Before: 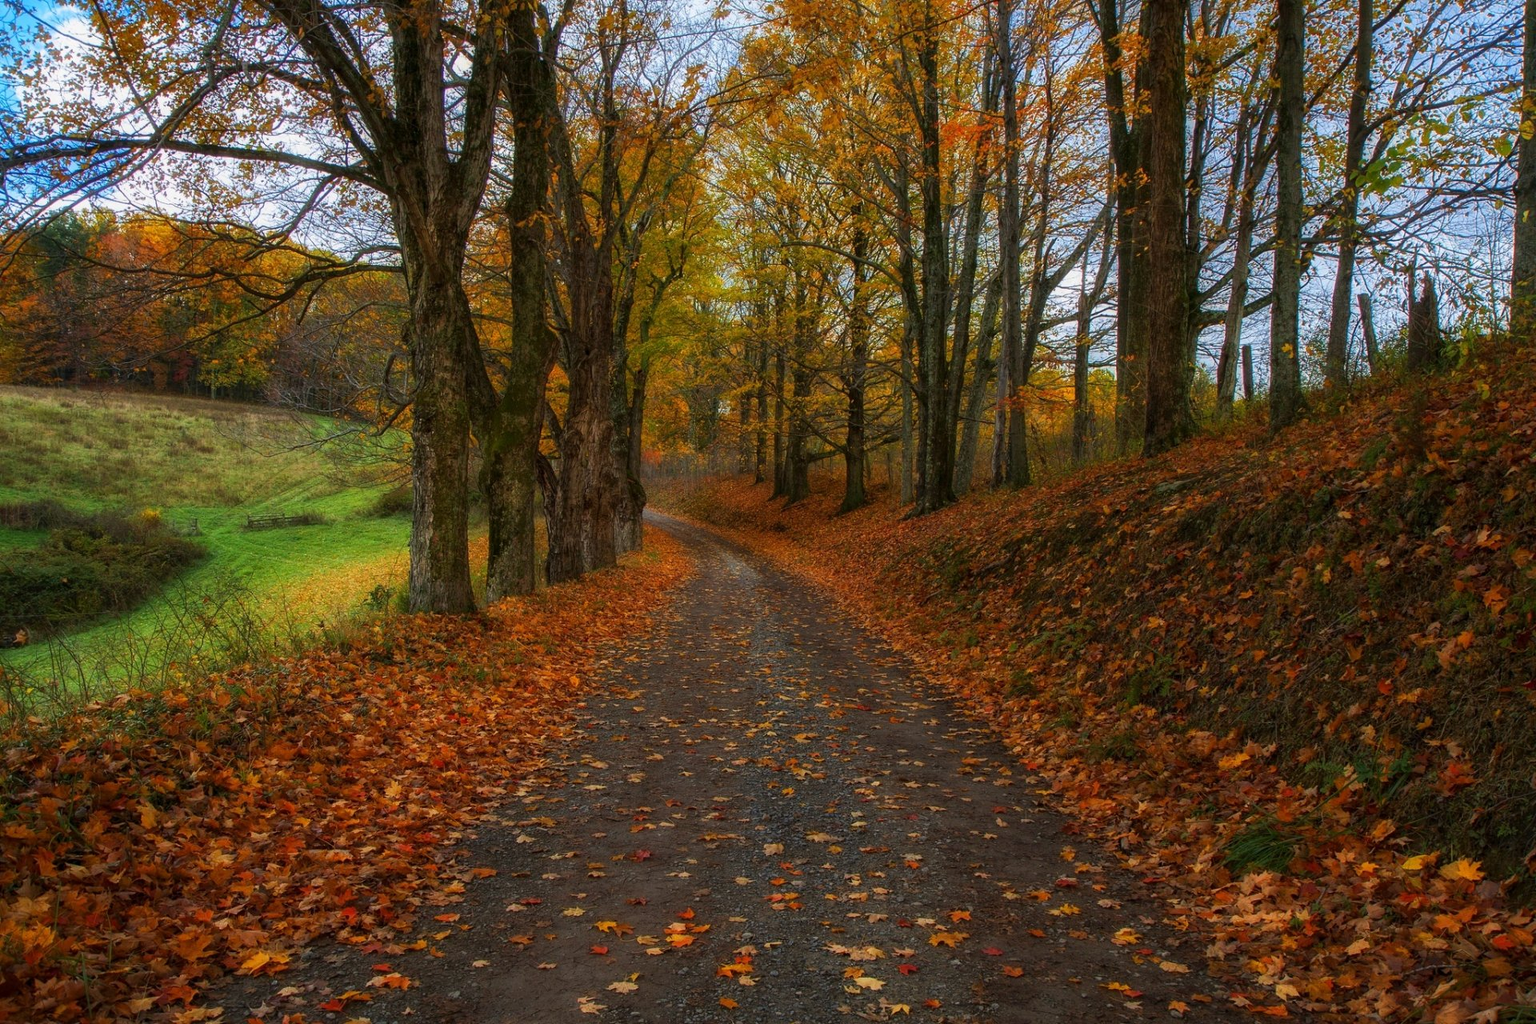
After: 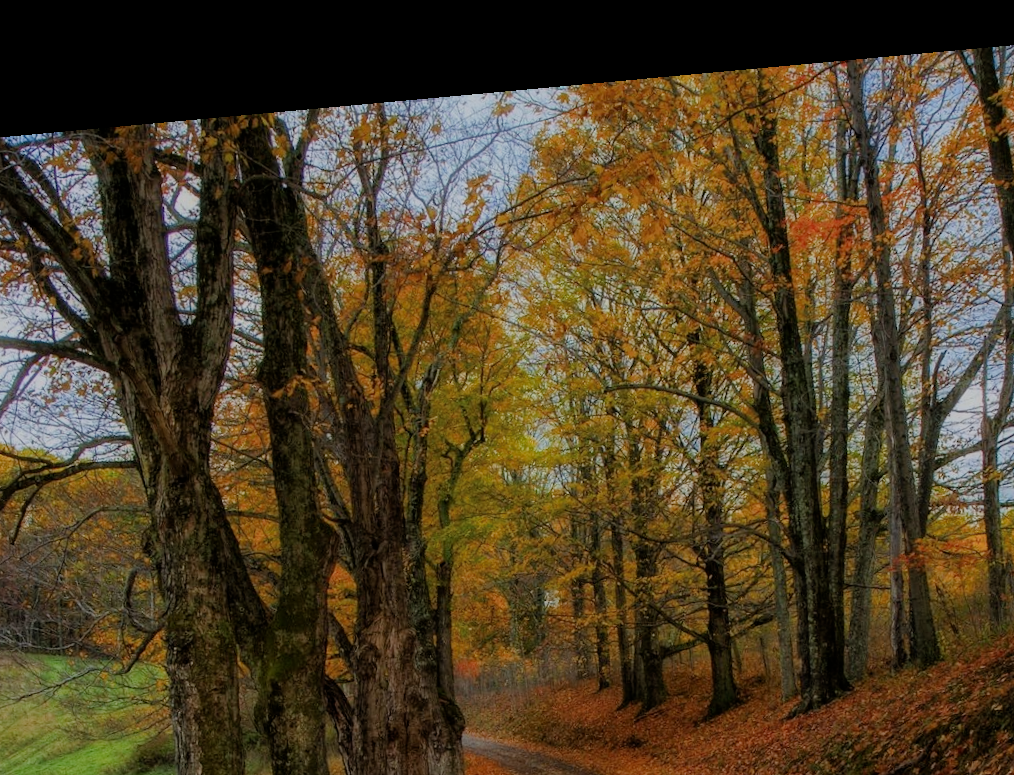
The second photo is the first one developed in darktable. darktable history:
white balance: red 0.986, blue 1.01
rotate and perspective: rotation -5.2°, automatic cropping off
filmic rgb: black relative exposure -6.59 EV, white relative exposure 4.71 EV, hardness 3.13, contrast 0.805
crop: left 19.556%, right 30.401%, bottom 46.458%
exposure: exposure -0.021 EV, compensate highlight preservation false
